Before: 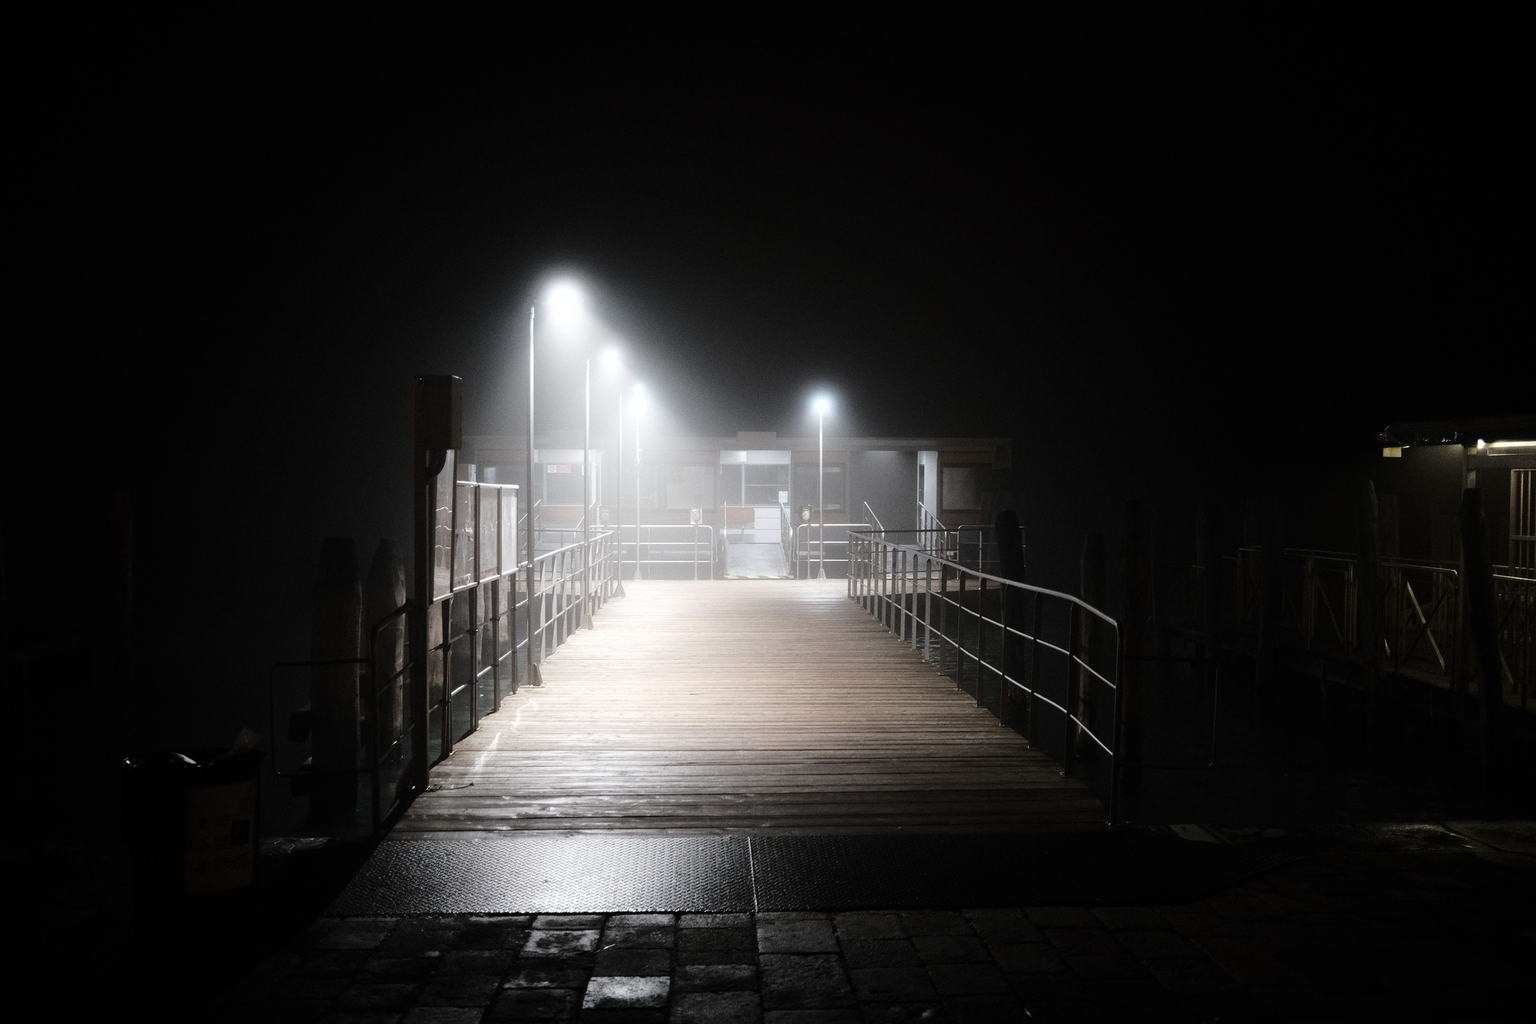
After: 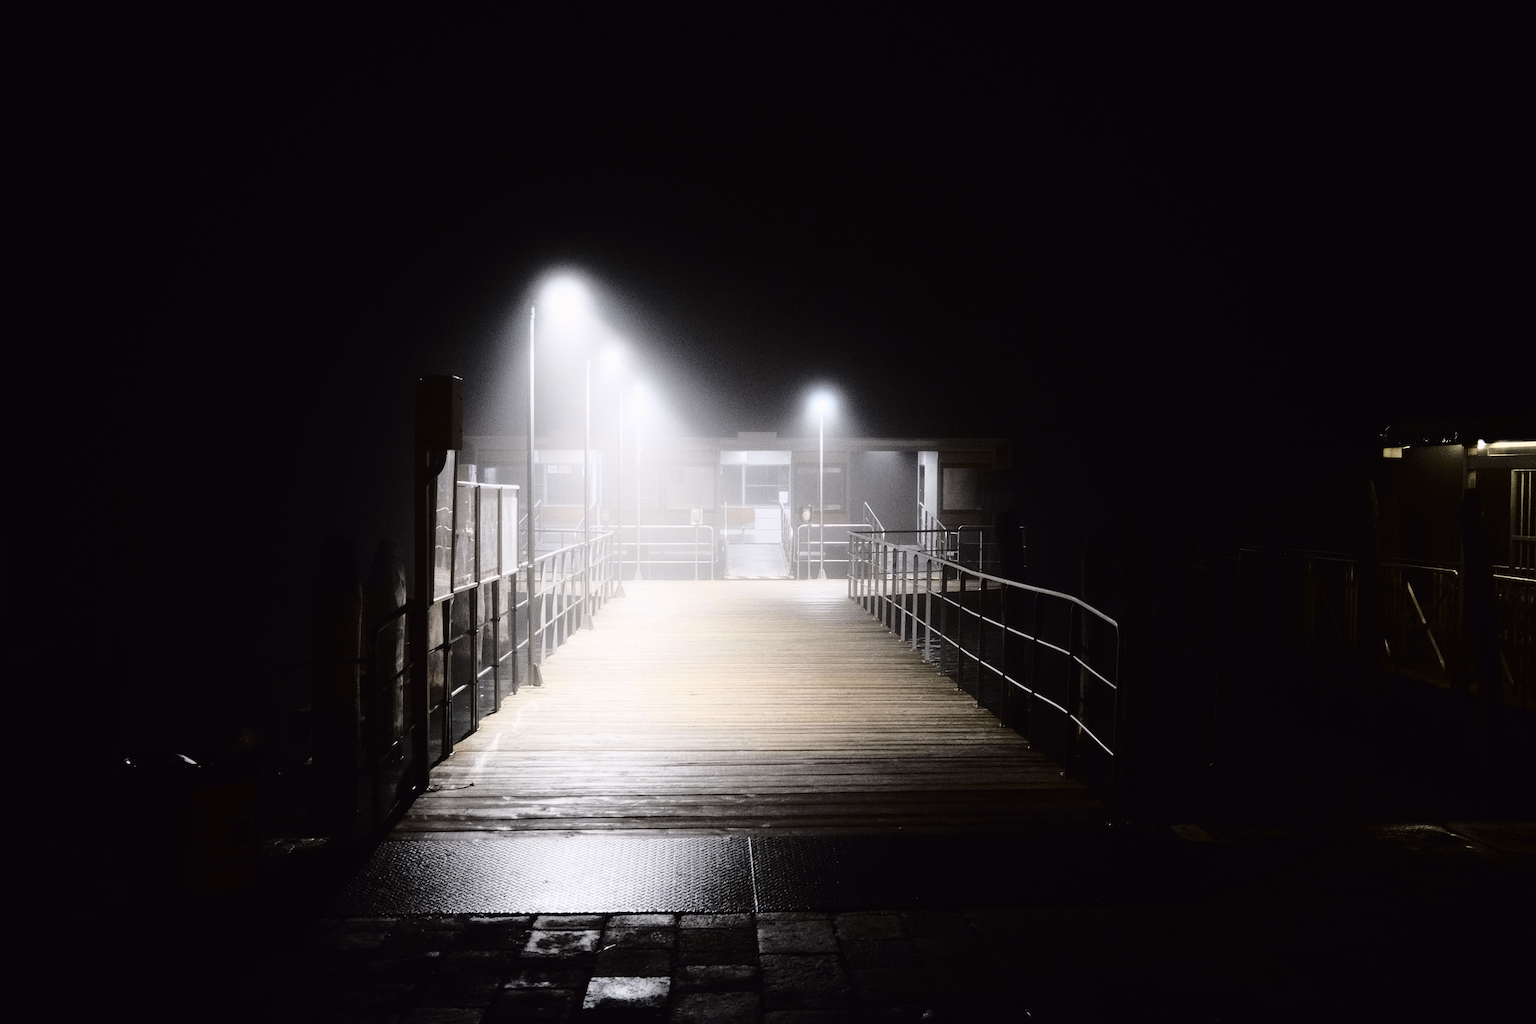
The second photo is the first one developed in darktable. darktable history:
color contrast: green-magenta contrast 0.84, blue-yellow contrast 0.86
tone curve: curves: ch0 [(0, 0.011) (0.053, 0.026) (0.174, 0.115) (0.398, 0.444) (0.673, 0.775) (0.829, 0.906) (0.991, 0.981)]; ch1 [(0, 0) (0.264, 0.22) (0.407, 0.373) (0.463, 0.457) (0.492, 0.501) (0.512, 0.513) (0.54, 0.543) (0.585, 0.617) (0.659, 0.686) (0.78, 0.8) (1, 1)]; ch2 [(0, 0) (0.438, 0.449) (0.473, 0.469) (0.503, 0.5) (0.523, 0.534) (0.562, 0.591) (0.612, 0.627) (0.701, 0.707) (1, 1)], color space Lab, independent channels, preserve colors none
